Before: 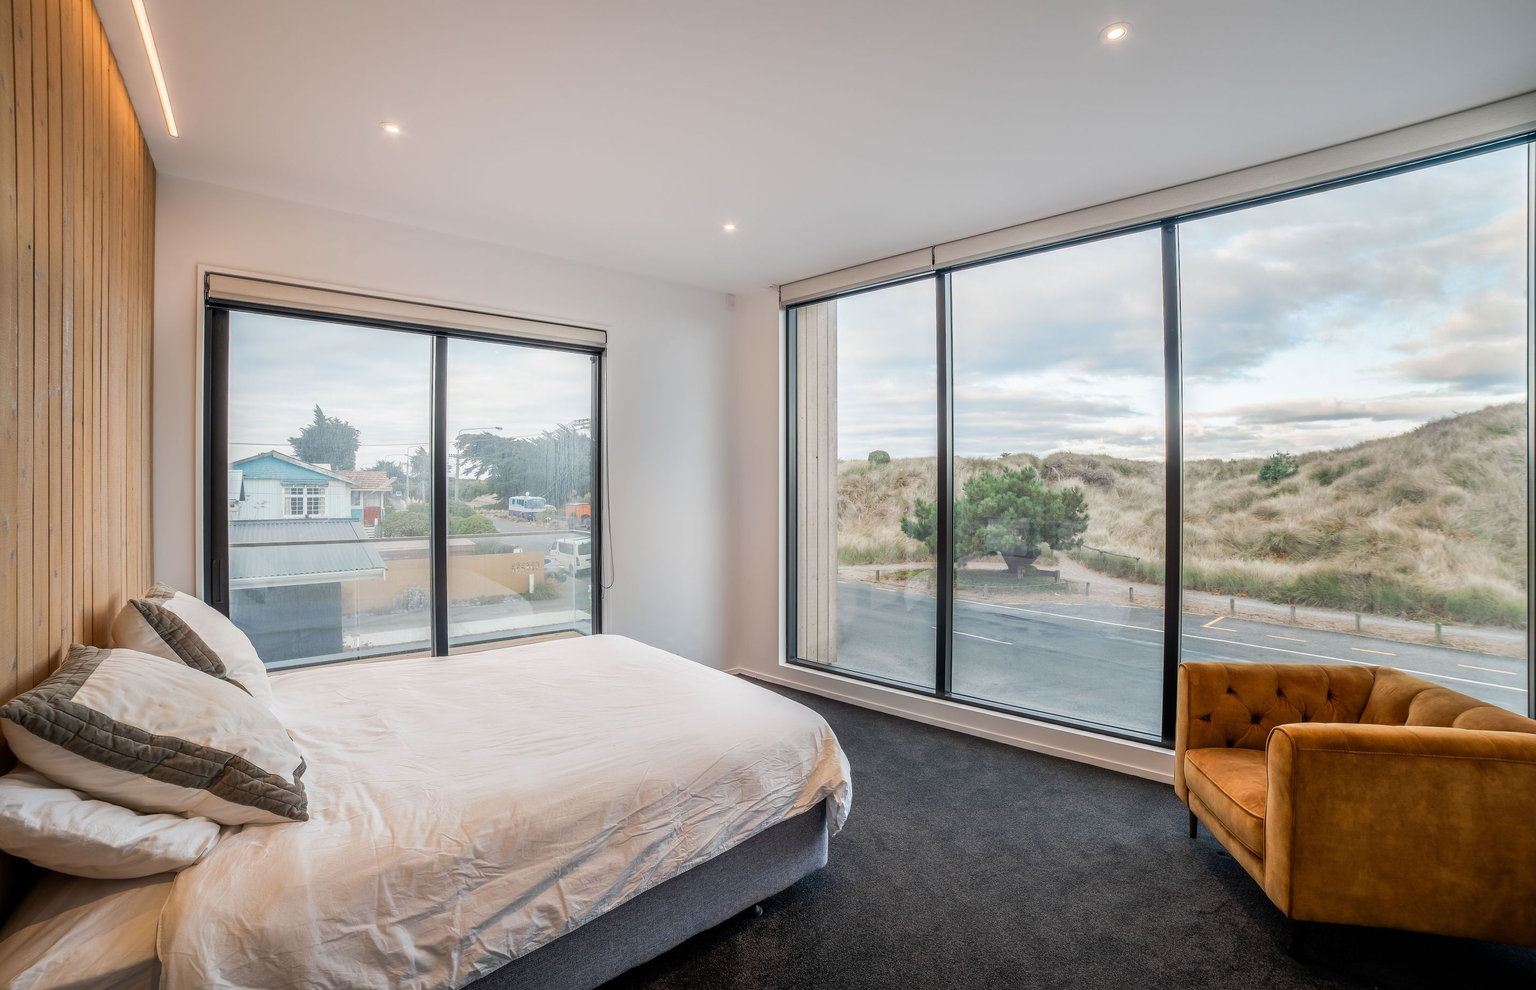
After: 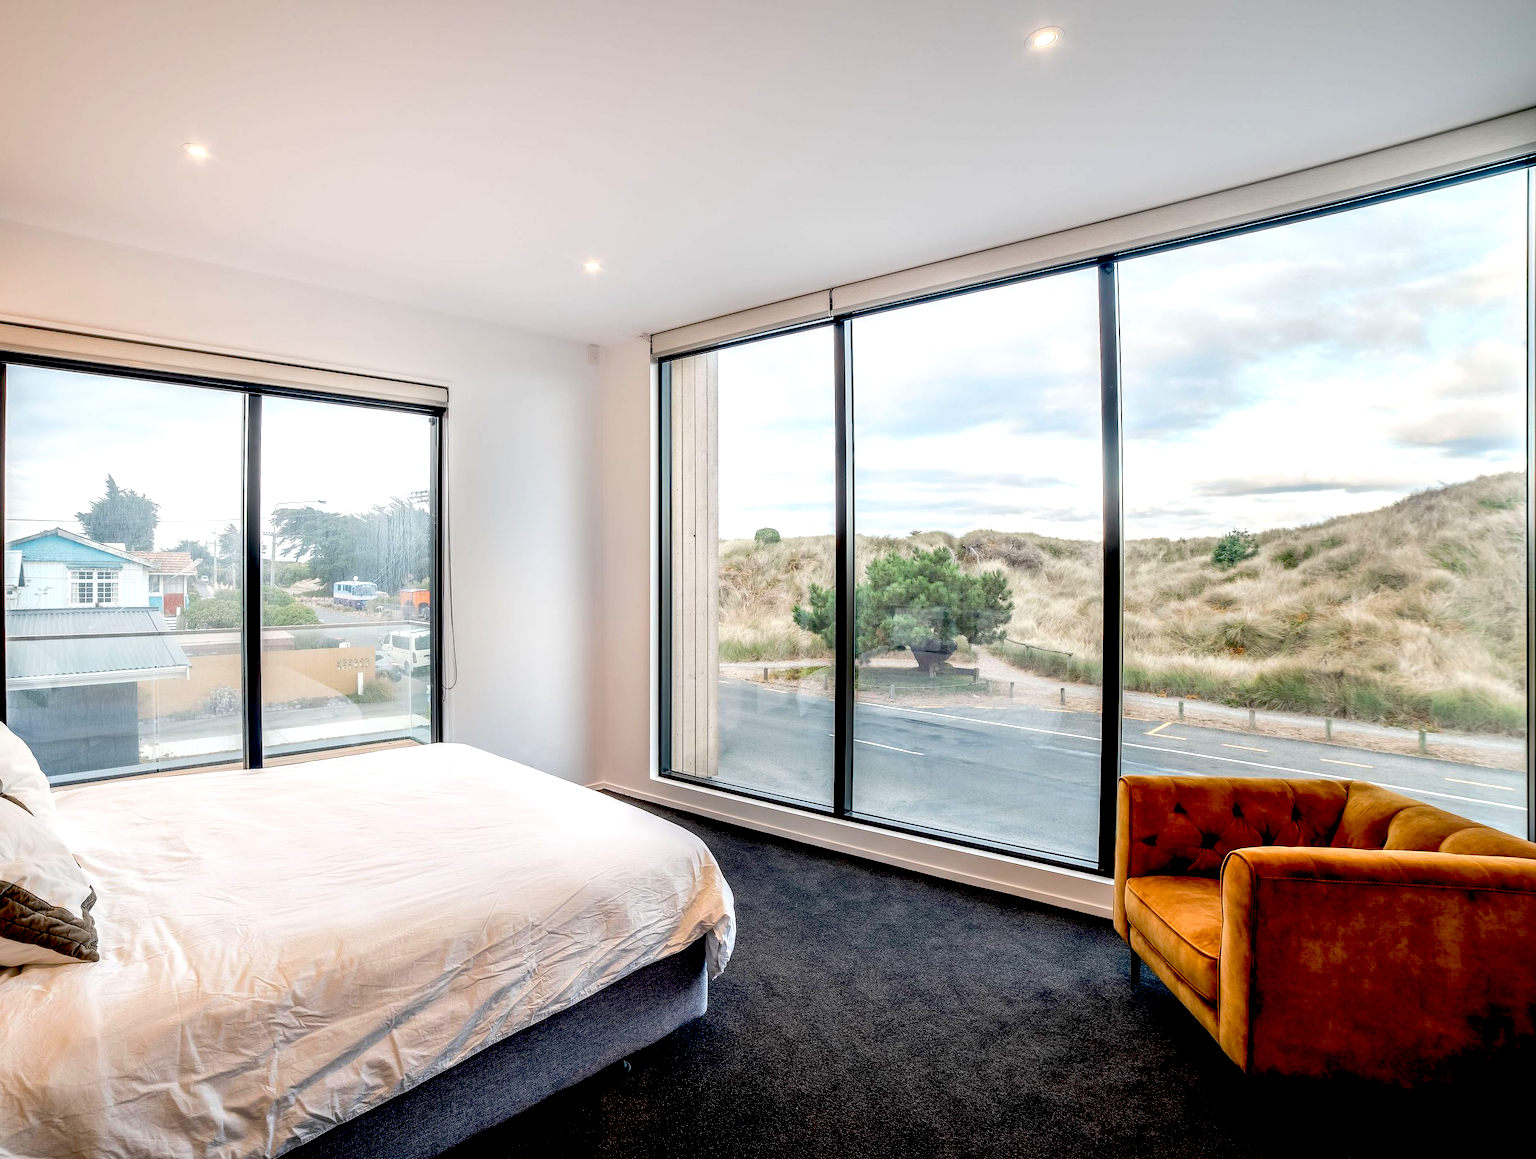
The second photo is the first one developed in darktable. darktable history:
exposure: black level correction 0.04, exposure 0.5 EV, compensate highlight preservation false
crop and rotate: left 14.584%
